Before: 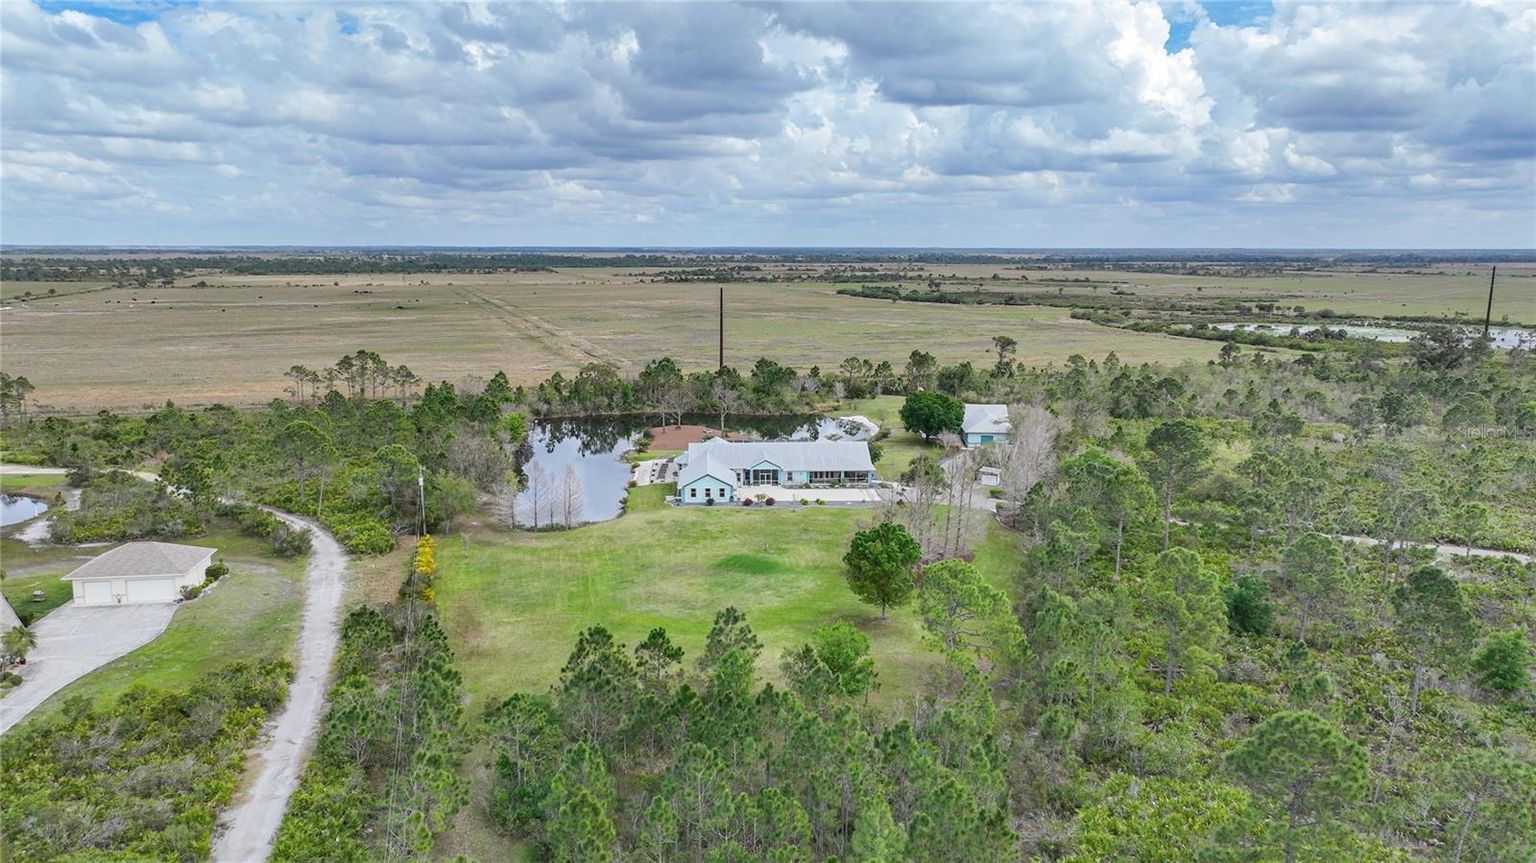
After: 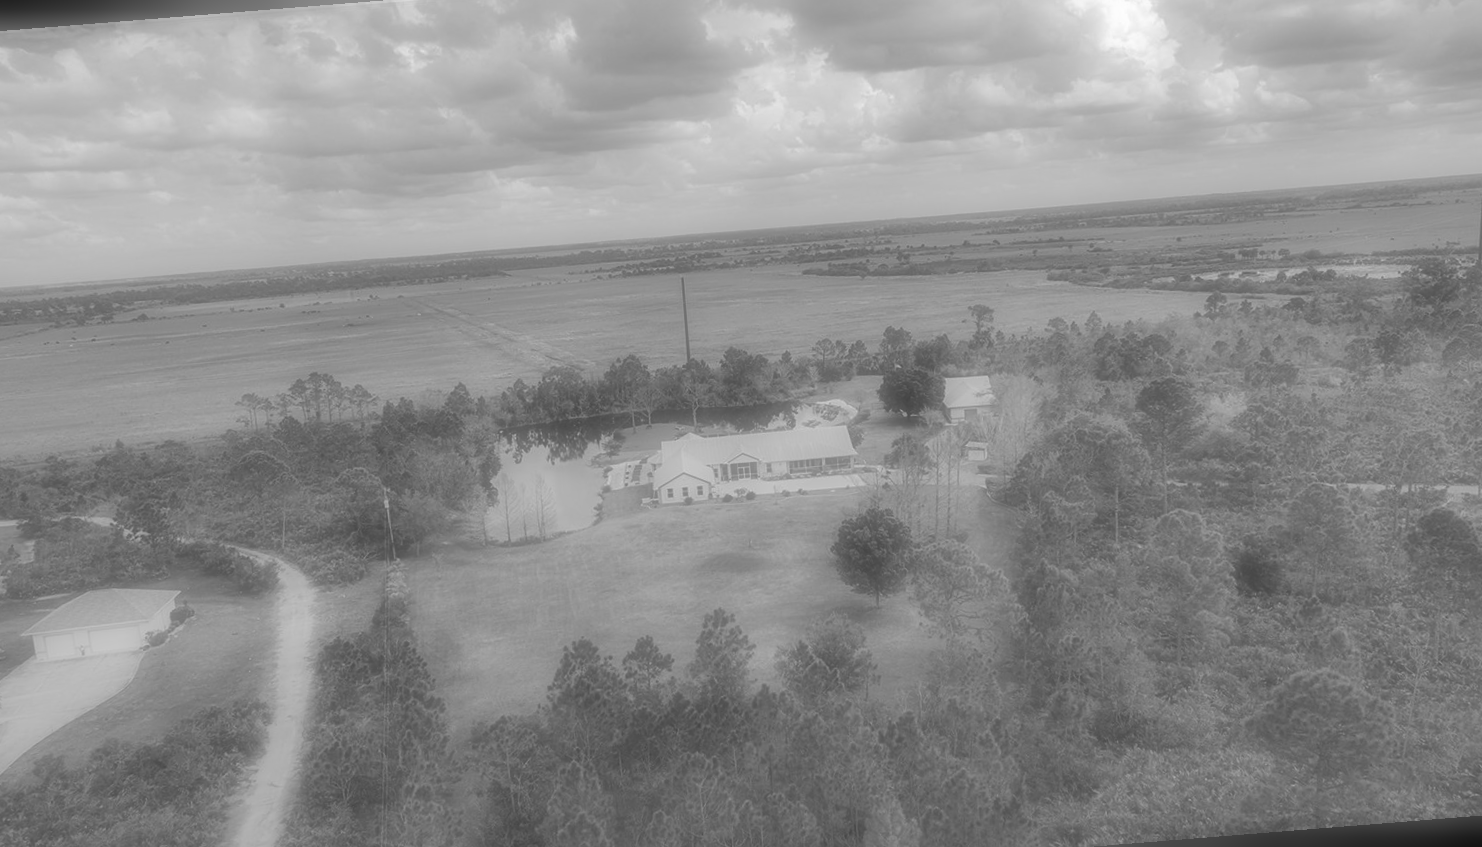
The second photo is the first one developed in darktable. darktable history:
monochrome: on, module defaults
rotate and perspective: rotation -4.57°, crop left 0.054, crop right 0.944, crop top 0.087, crop bottom 0.914
graduated density: rotation -180°, offset 27.42
shadows and highlights: on, module defaults
color correction: saturation 0.99
soften: on, module defaults
local contrast: mode bilateral grid, contrast 100, coarseness 100, detail 94%, midtone range 0.2
